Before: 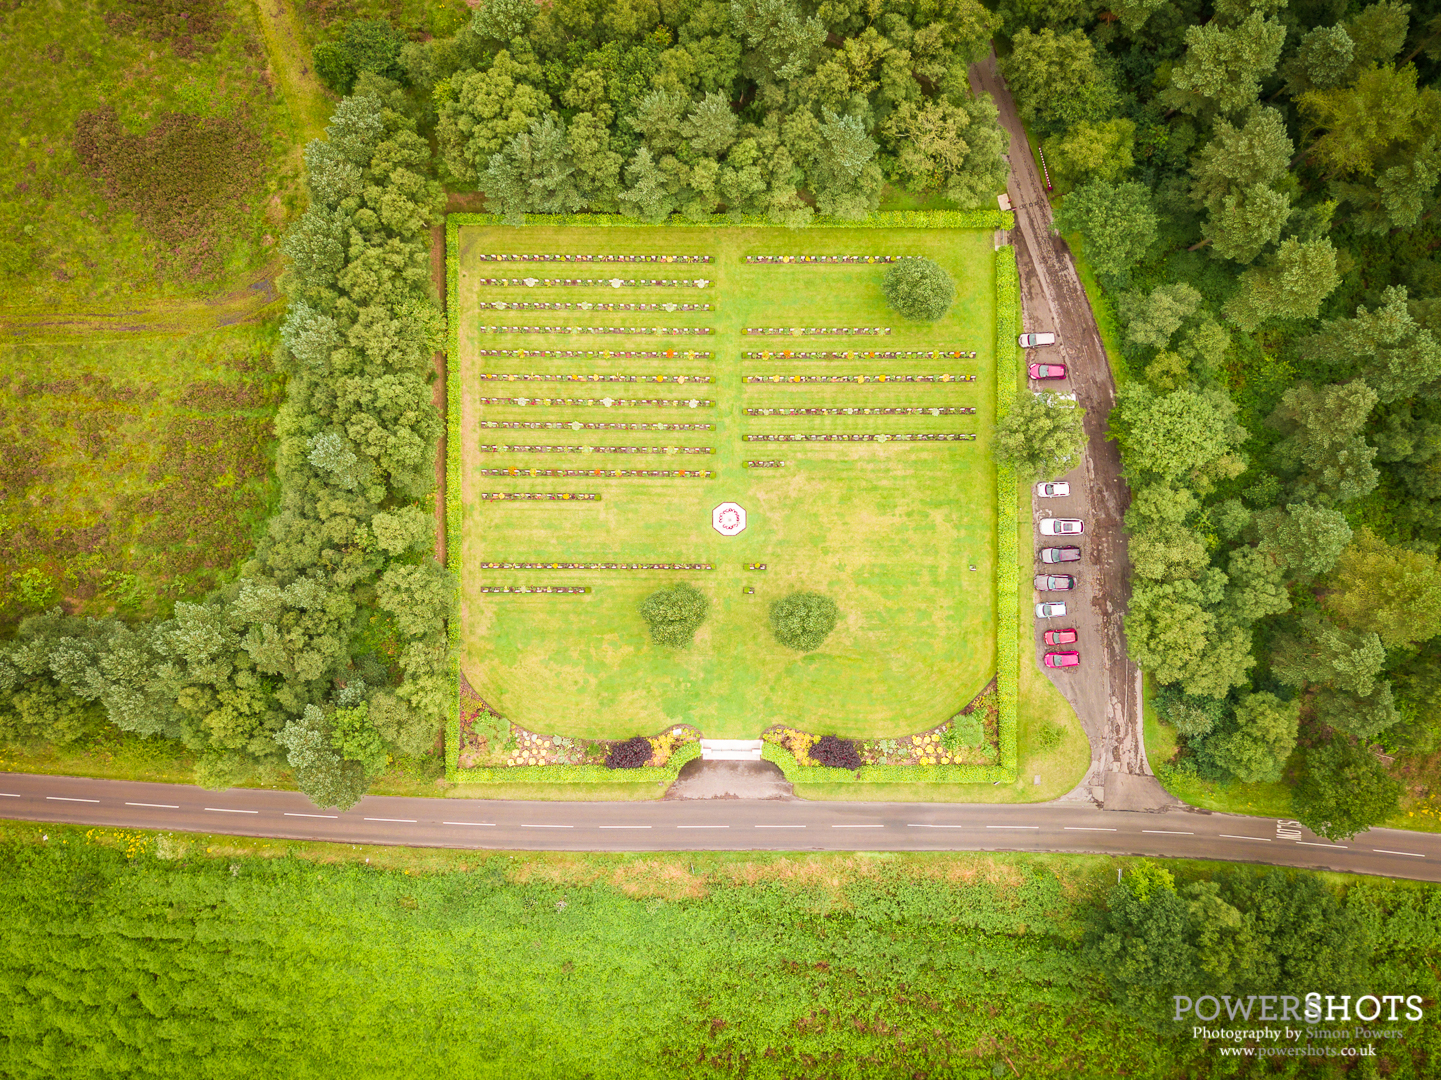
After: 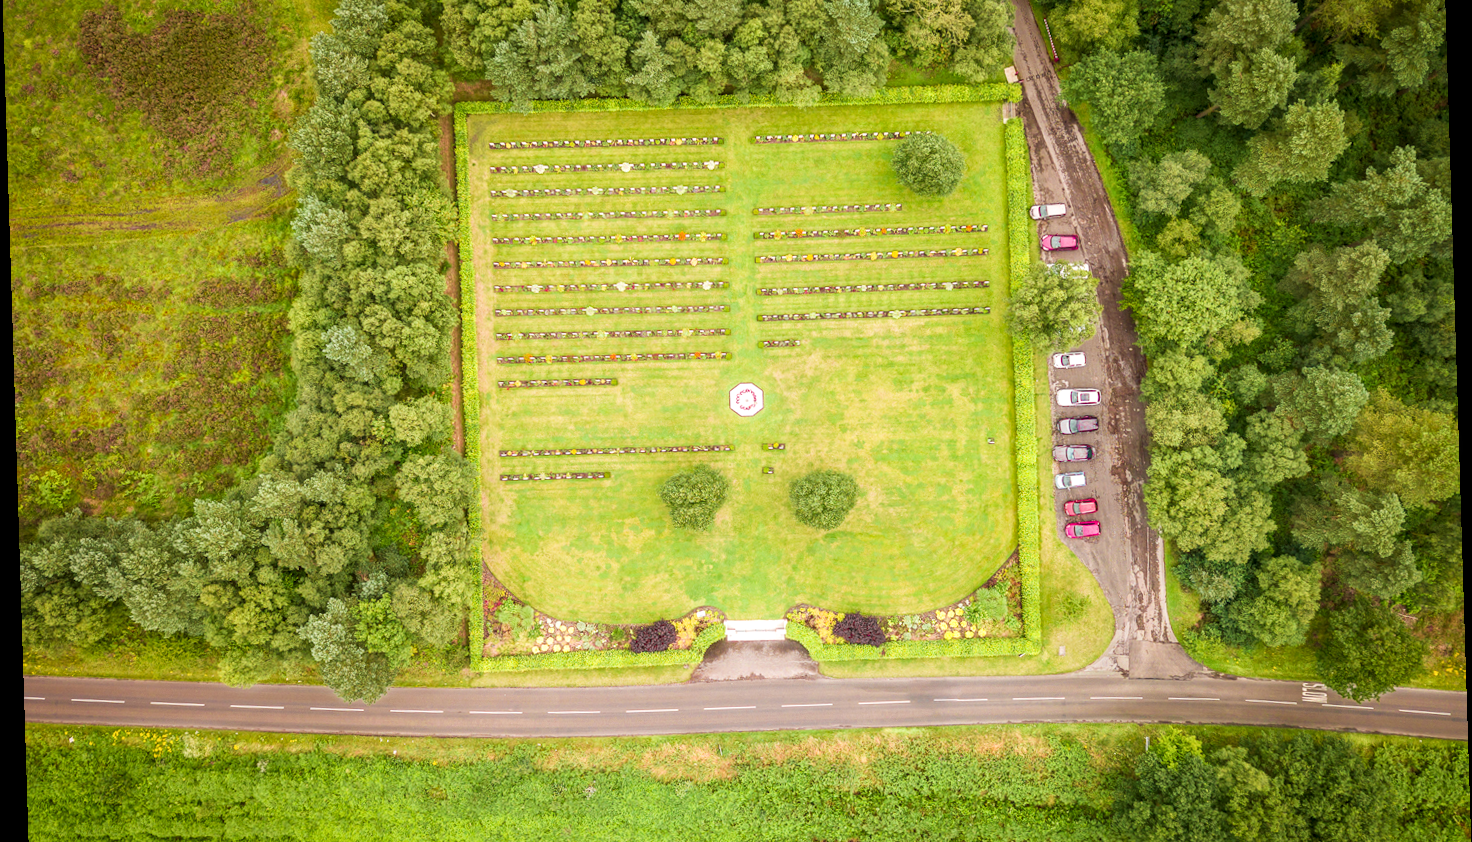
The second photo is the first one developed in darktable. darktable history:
rotate and perspective: rotation -1.77°, lens shift (horizontal) 0.004, automatic cropping off
local contrast: on, module defaults
crop and rotate: top 12.5%, bottom 12.5%
